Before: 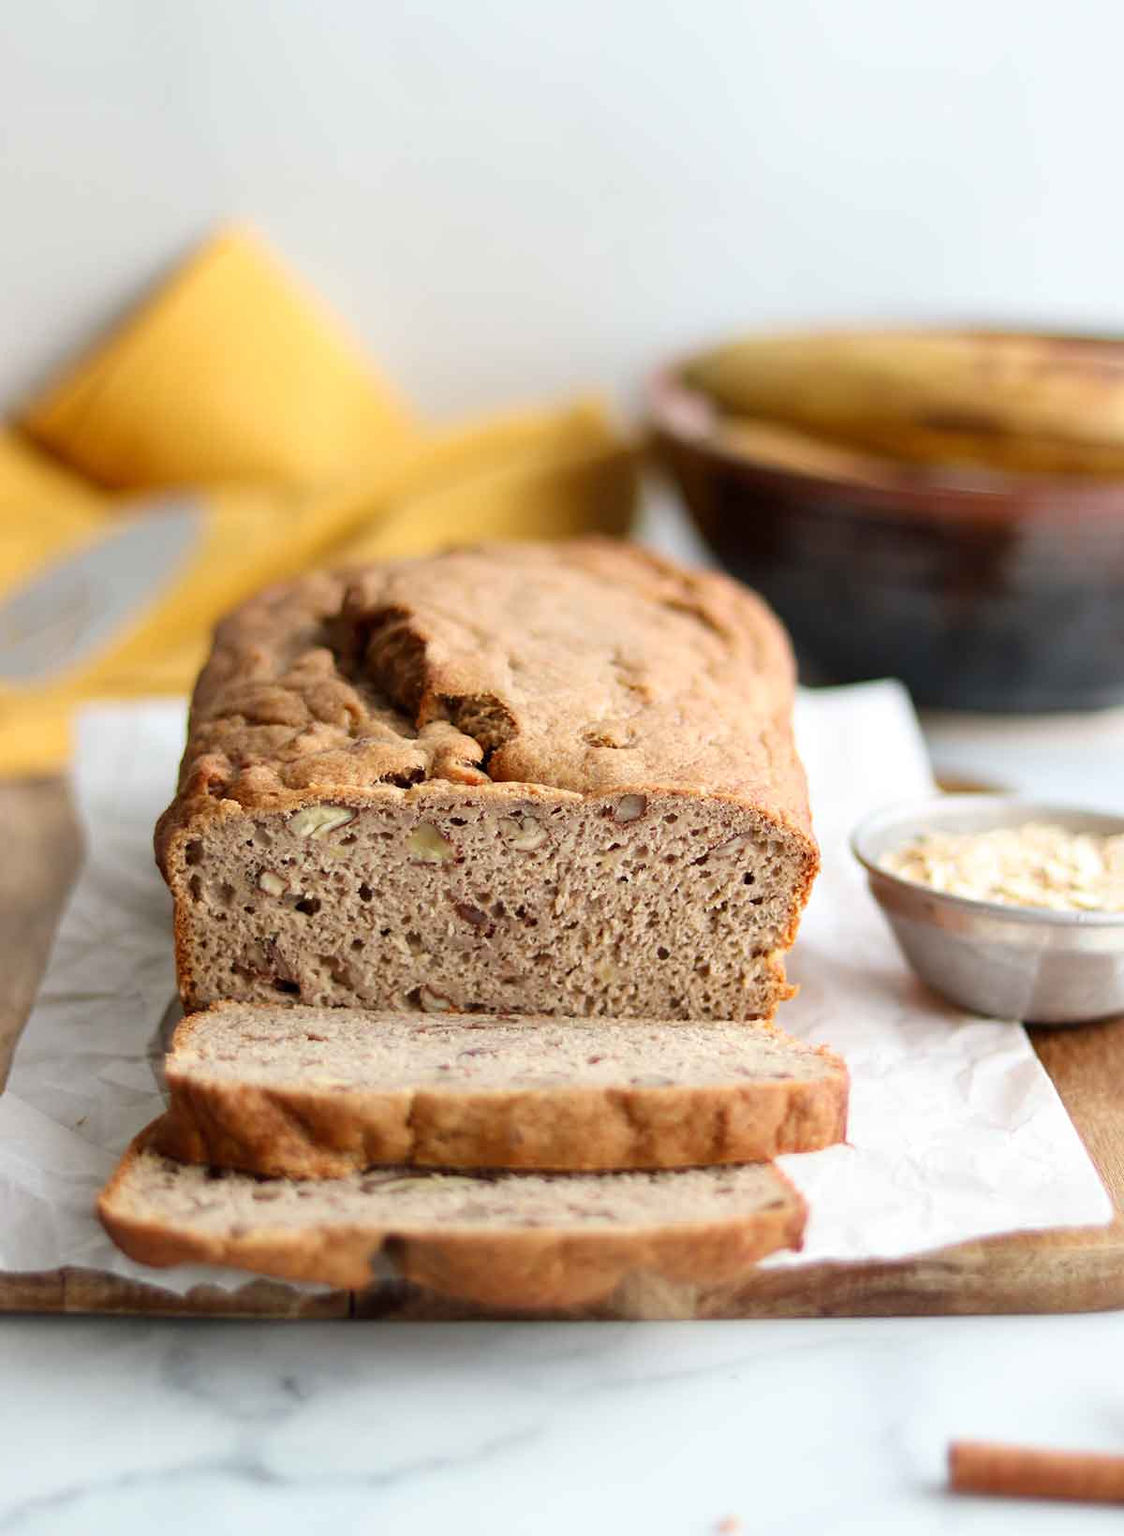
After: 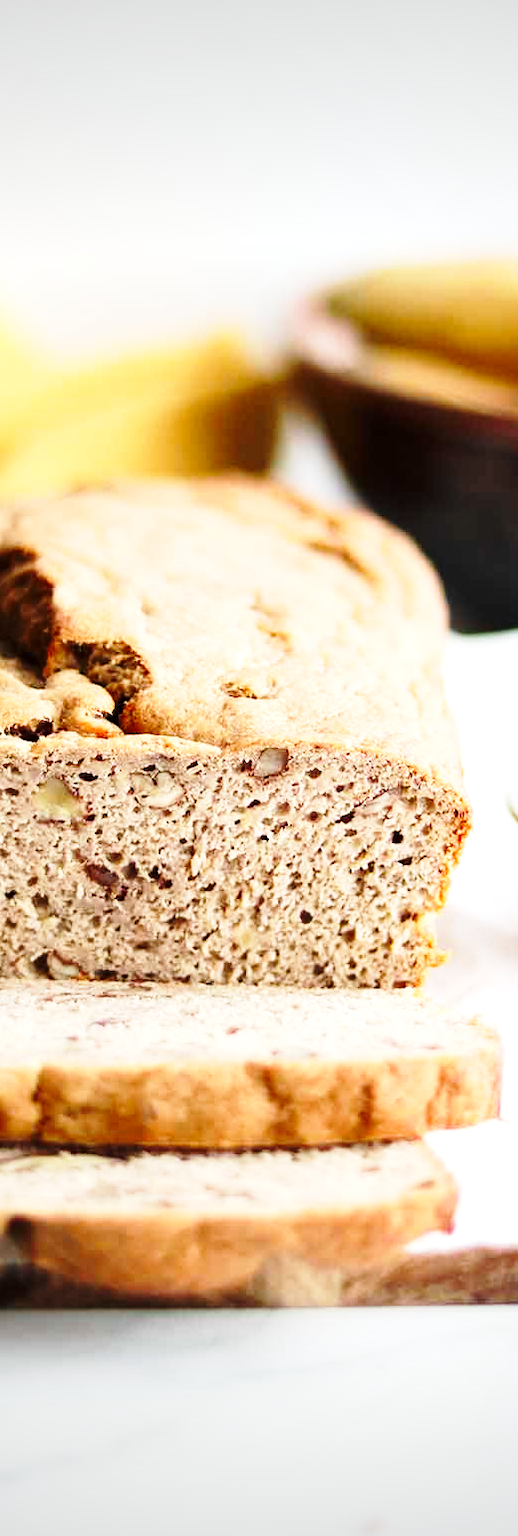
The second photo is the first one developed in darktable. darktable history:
base curve: curves: ch0 [(0, 0) (0.028, 0.03) (0.121, 0.232) (0.46, 0.748) (0.859, 0.968) (1, 1)], preserve colors none
tone equalizer: -8 EV -0.417 EV, -7 EV -0.389 EV, -6 EV -0.333 EV, -5 EV -0.222 EV, -3 EV 0.222 EV, -2 EV 0.333 EV, -1 EV 0.389 EV, +0 EV 0.417 EV, edges refinement/feathering 500, mask exposure compensation -1.57 EV, preserve details no
crop: left 33.452%, top 6.025%, right 23.155%
vignetting: fall-off start 100%, brightness -0.282, width/height ratio 1.31
